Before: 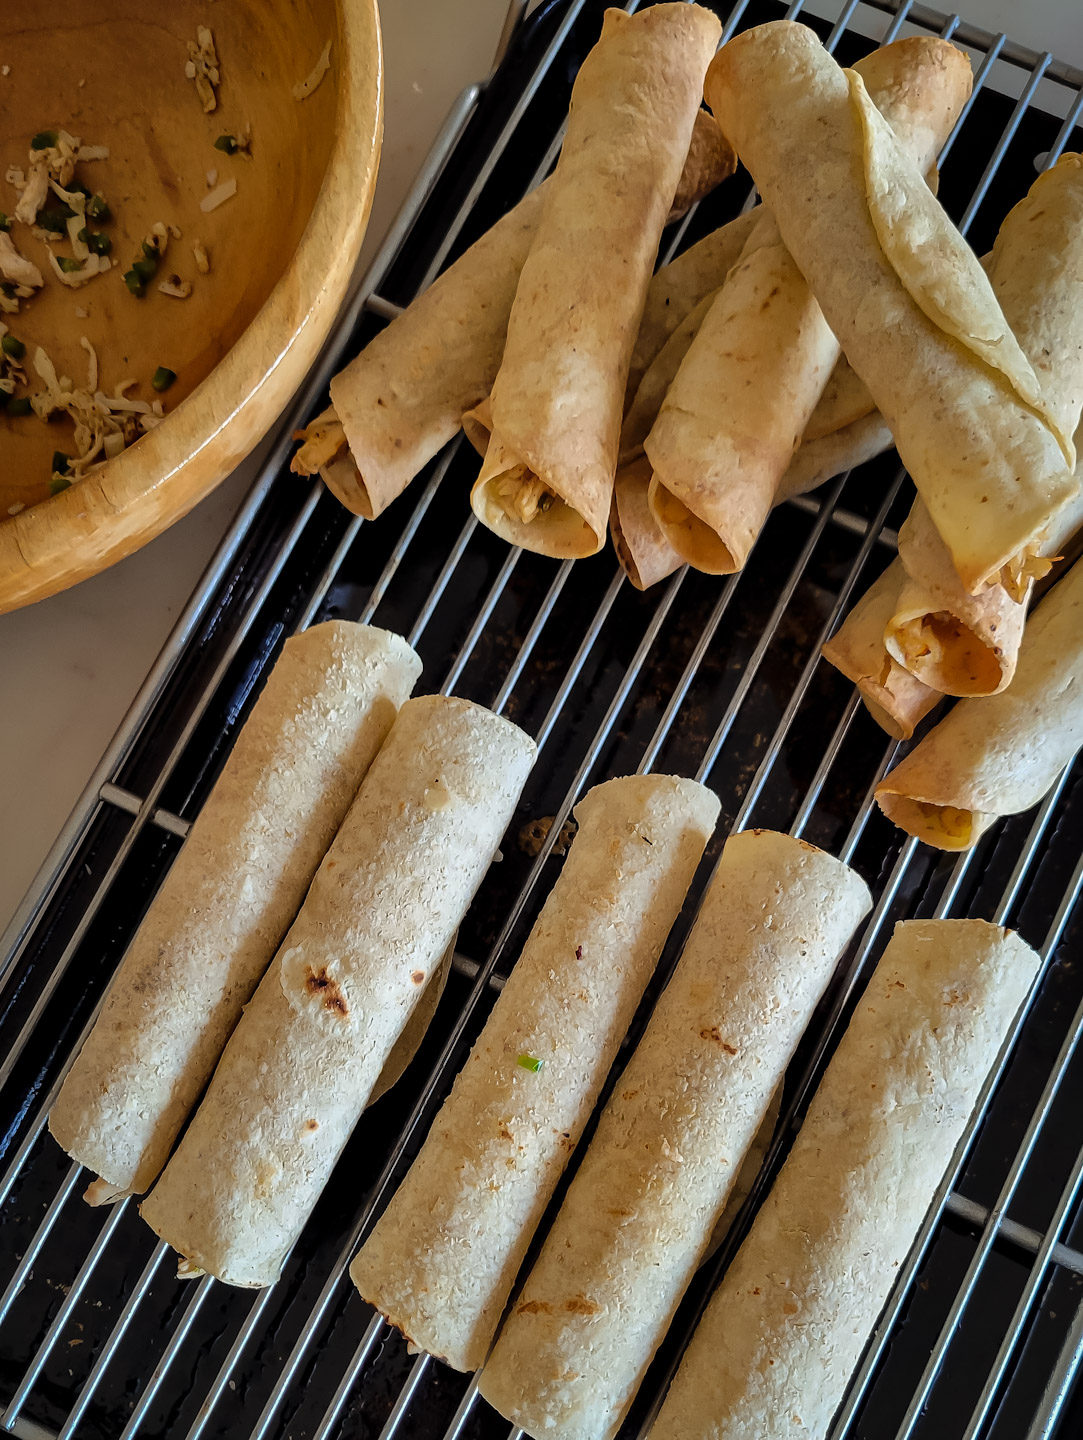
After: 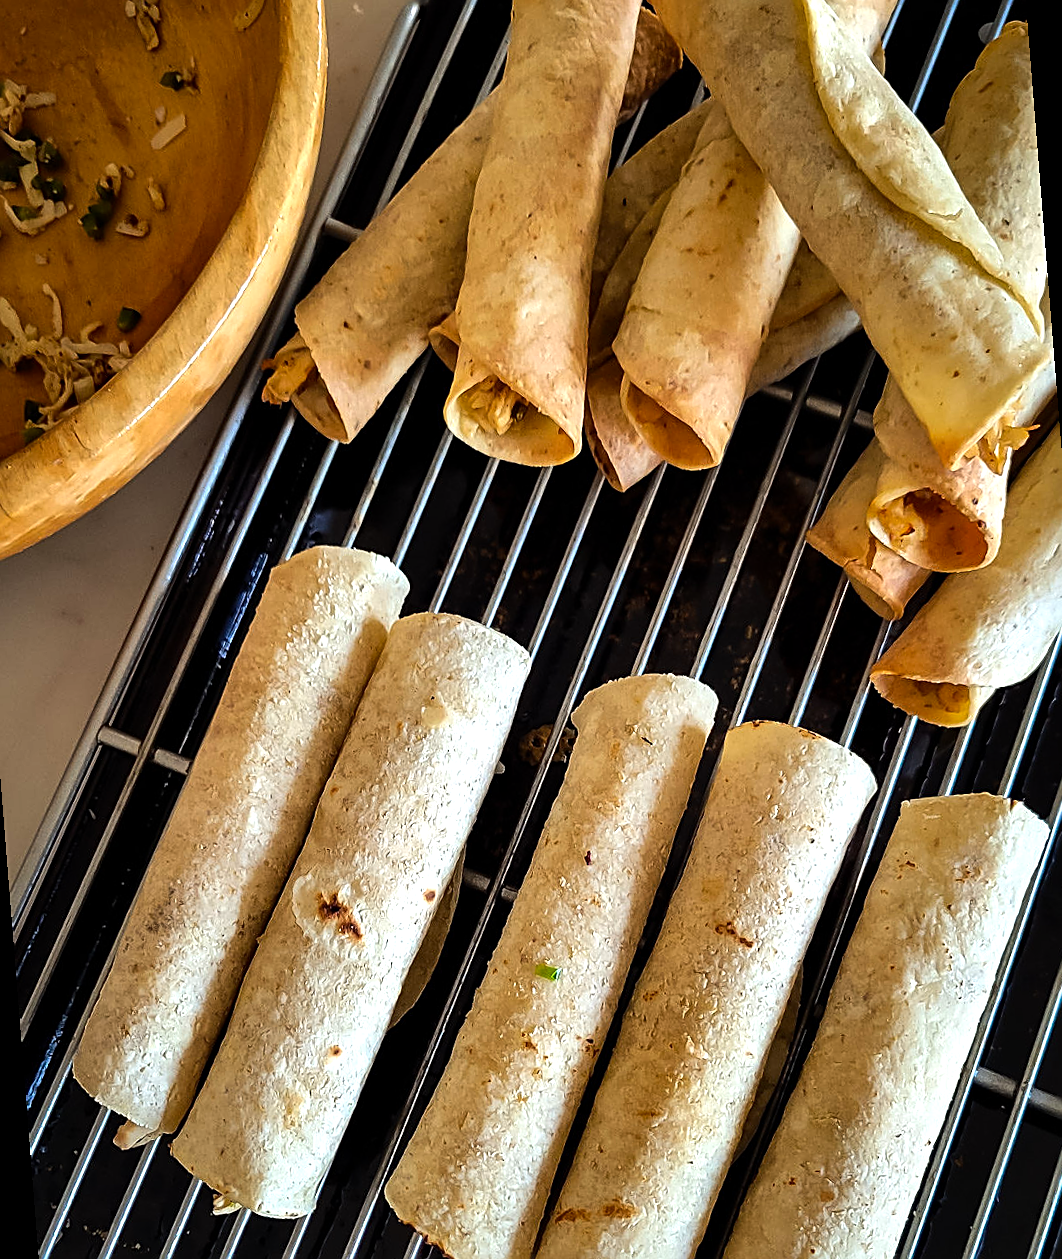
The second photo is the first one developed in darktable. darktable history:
rotate and perspective: rotation -4.57°, crop left 0.054, crop right 0.944, crop top 0.087, crop bottom 0.914
sharpen: on, module defaults
tone equalizer: -8 EV -0.75 EV, -7 EV -0.7 EV, -6 EV -0.6 EV, -5 EV -0.4 EV, -3 EV 0.4 EV, -2 EV 0.6 EV, -1 EV 0.7 EV, +0 EV 0.75 EV, edges refinement/feathering 500, mask exposure compensation -1.57 EV, preserve details no
contrast brightness saturation: saturation 0.18
